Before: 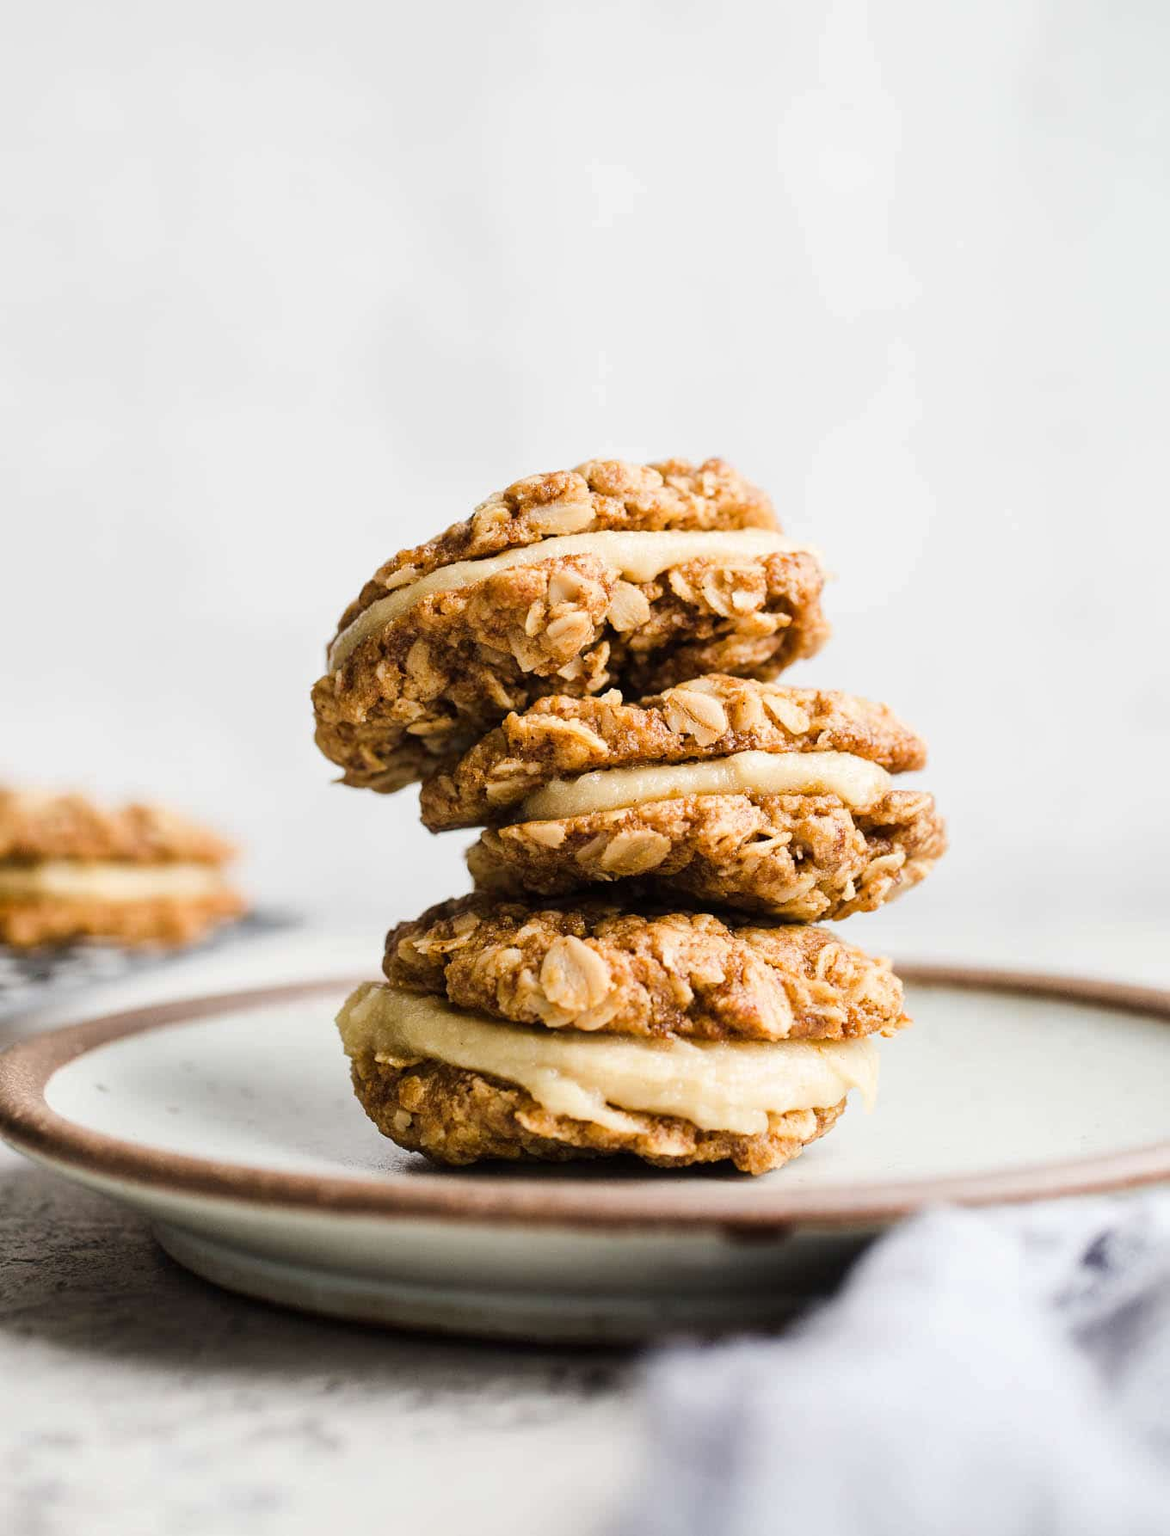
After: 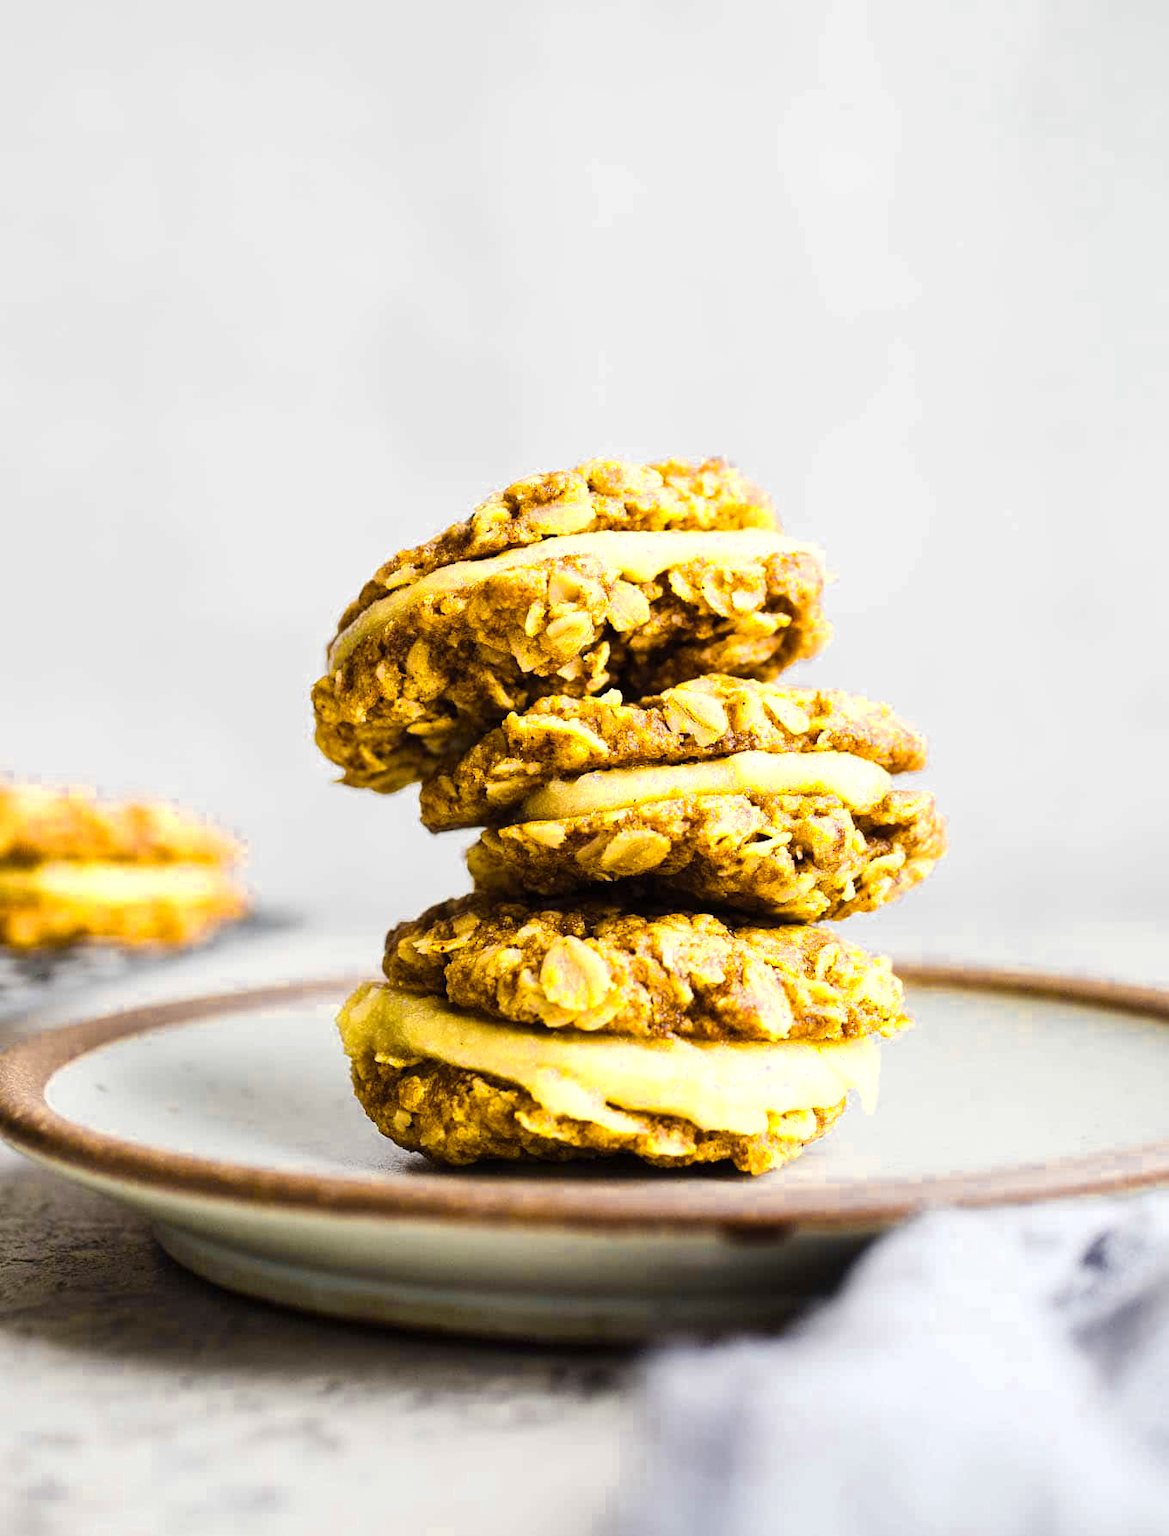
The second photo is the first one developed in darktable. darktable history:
color balance rgb: perceptual saturation grading › global saturation 30%, global vibrance 20%
color zones: curves: ch0 [(0.004, 0.306) (0.107, 0.448) (0.252, 0.656) (0.41, 0.398) (0.595, 0.515) (0.768, 0.628)]; ch1 [(0.07, 0.323) (0.151, 0.452) (0.252, 0.608) (0.346, 0.221) (0.463, 0.189) (0.61, 0.368) (0.735, 0.395) (0.921, 0.412)]; ch2 [(0, 0.476) (0.132, 0.512) (0.243, 0.512) (0.397, 0.48) (0.522, 0.376) (0.634, 0.536) (0.761, 0.46)]
